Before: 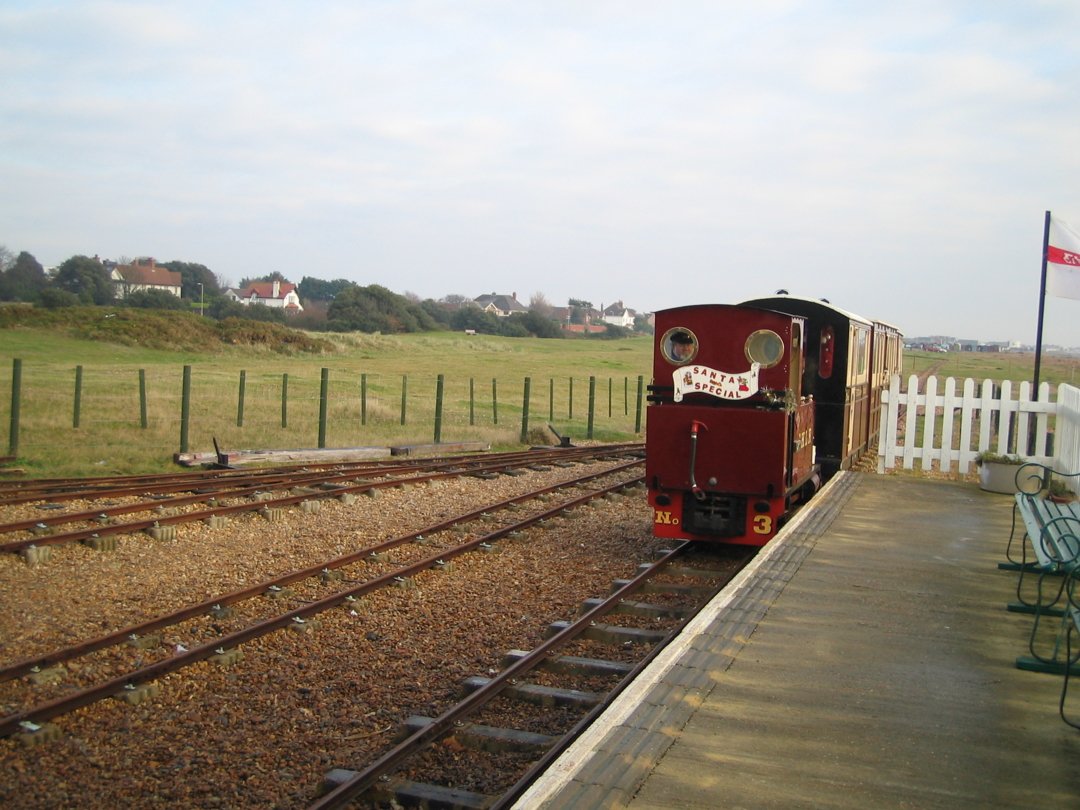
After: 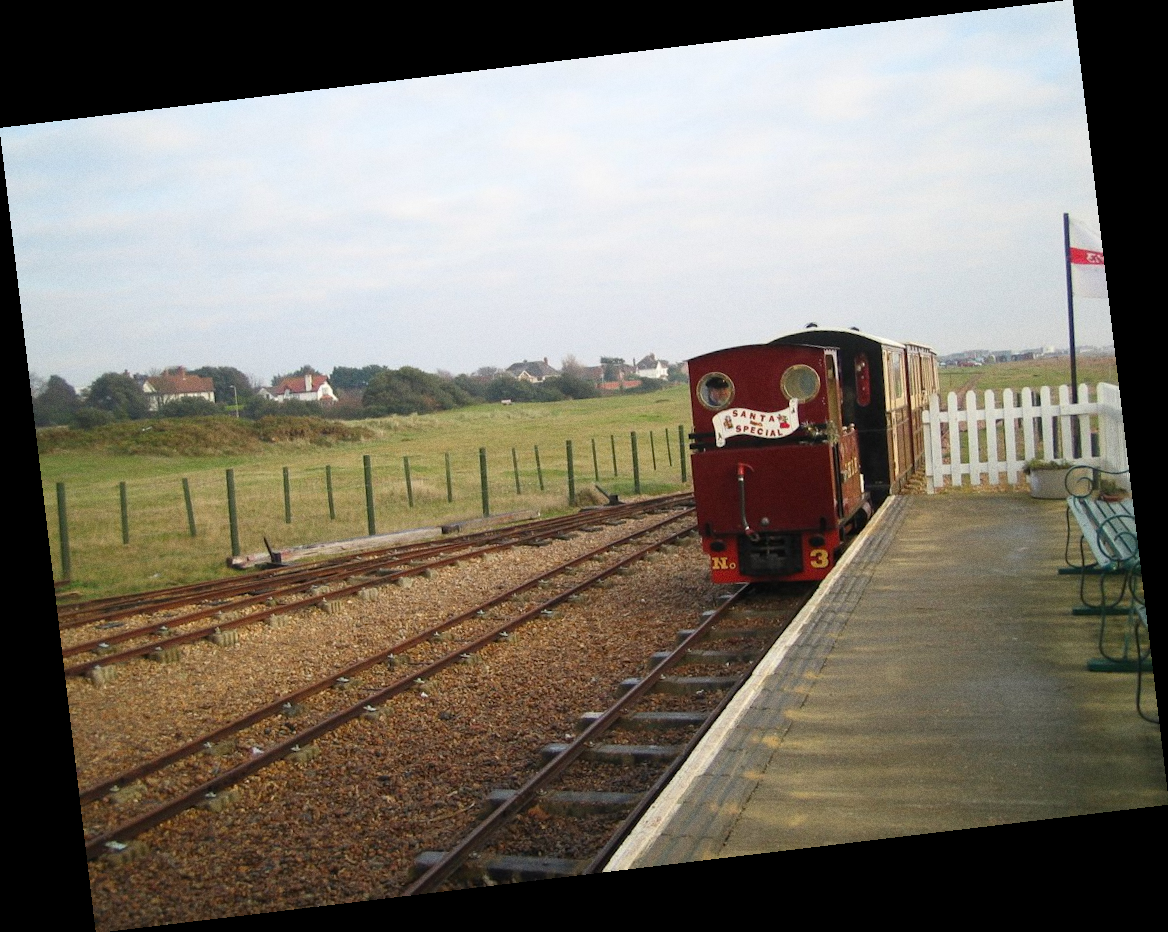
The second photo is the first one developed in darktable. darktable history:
grain: coarseness 0.47 ISO
rotate and perspective: rotation -6.83°, automatic cropping off
